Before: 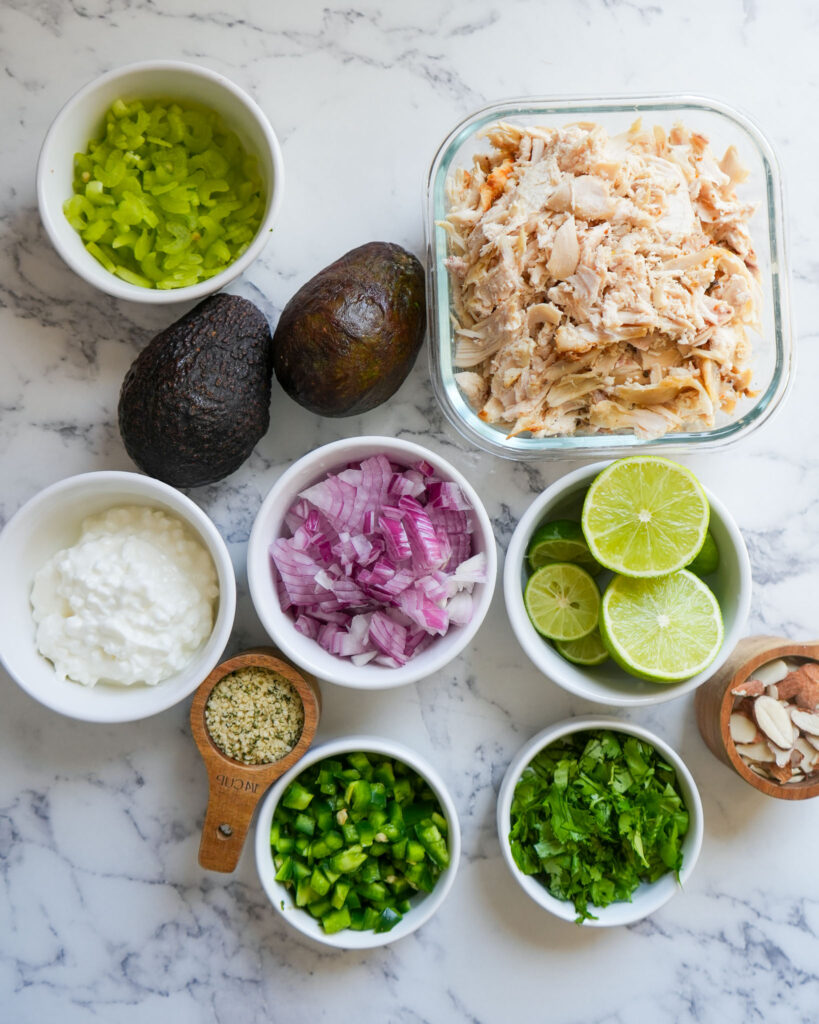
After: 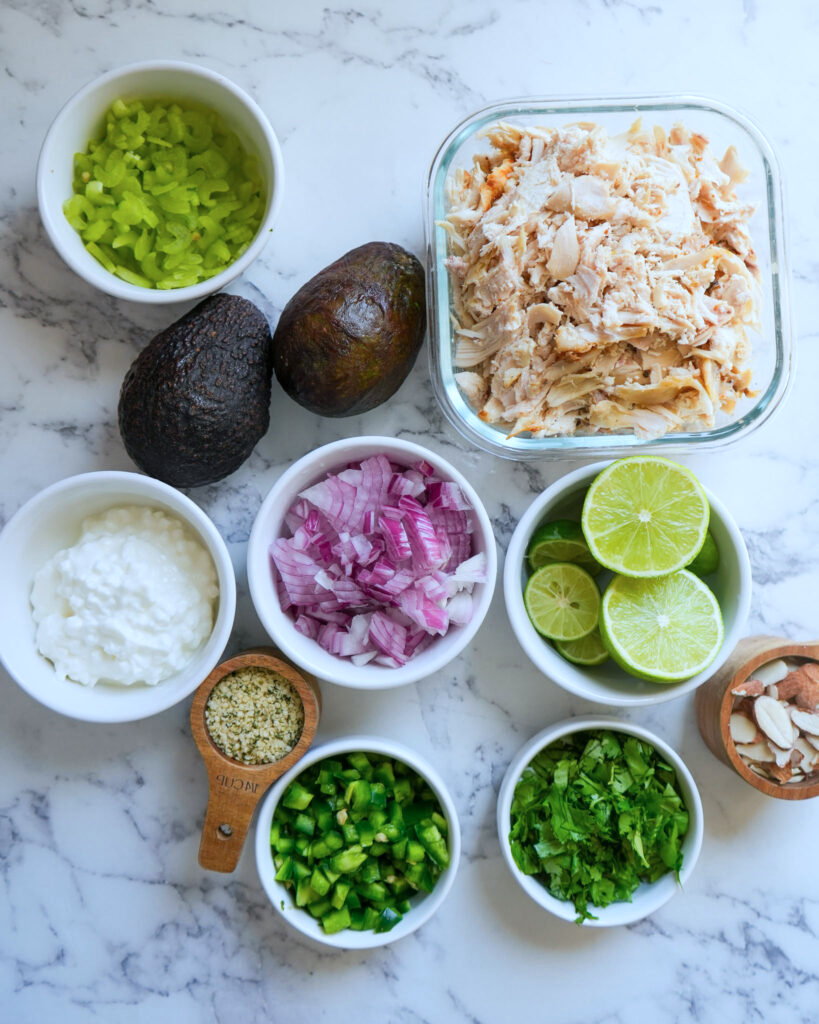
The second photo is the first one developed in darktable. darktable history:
white balance: emerald 1
color calibration: illuminant custom, x 0.368, y 0.373, temperature 4330.32 K
